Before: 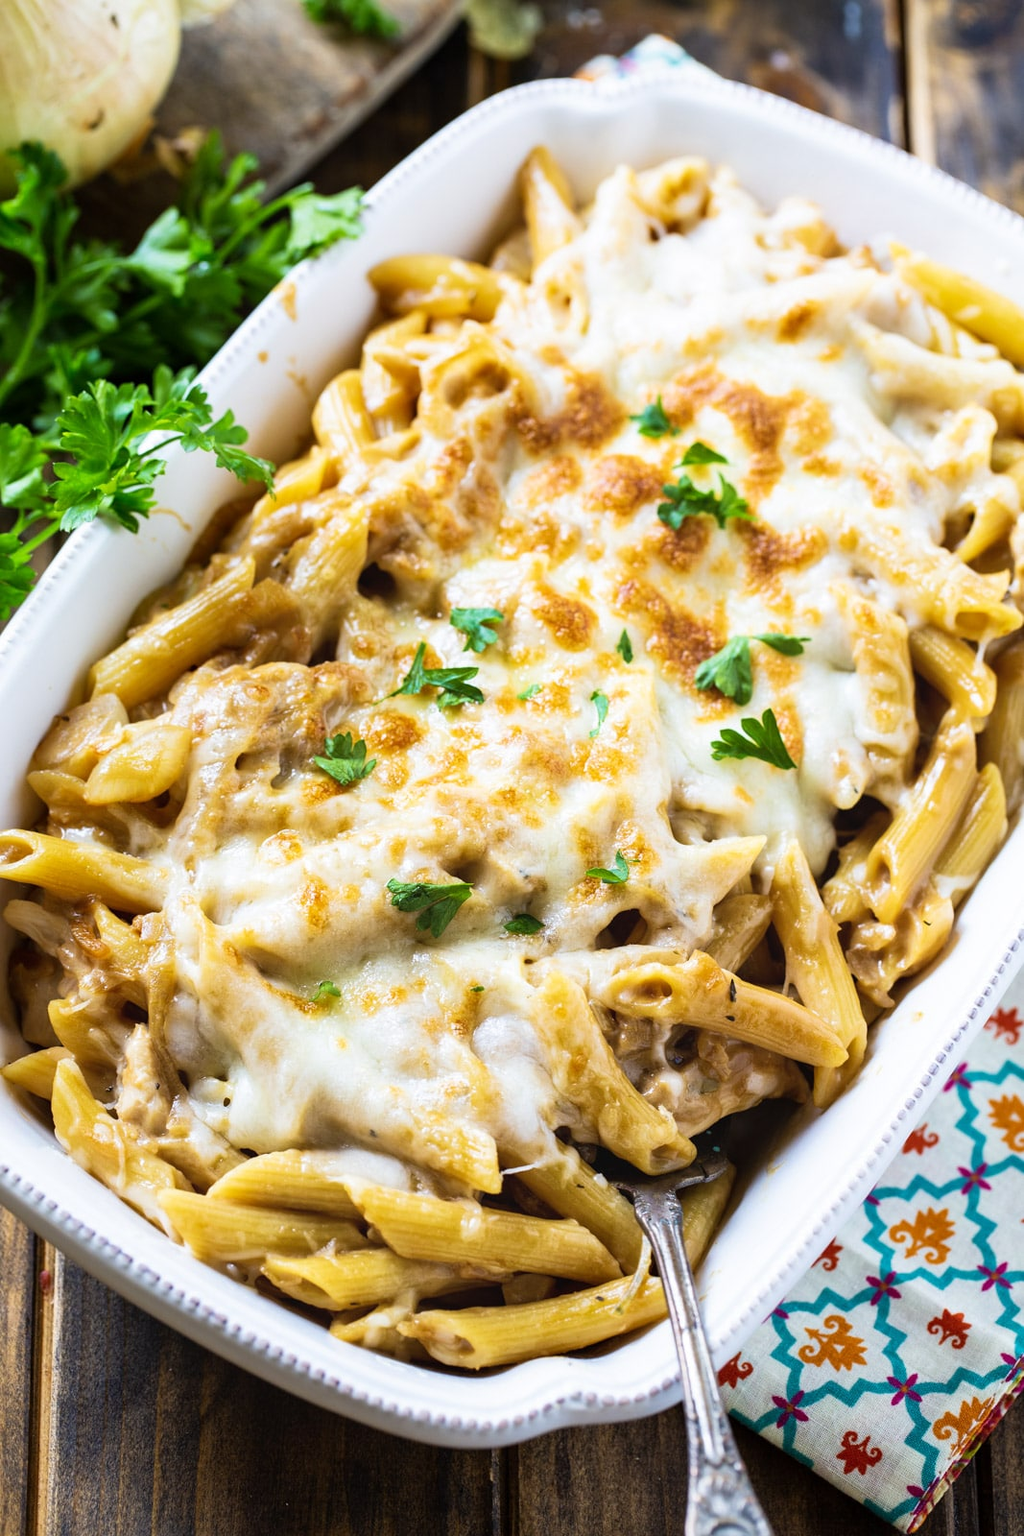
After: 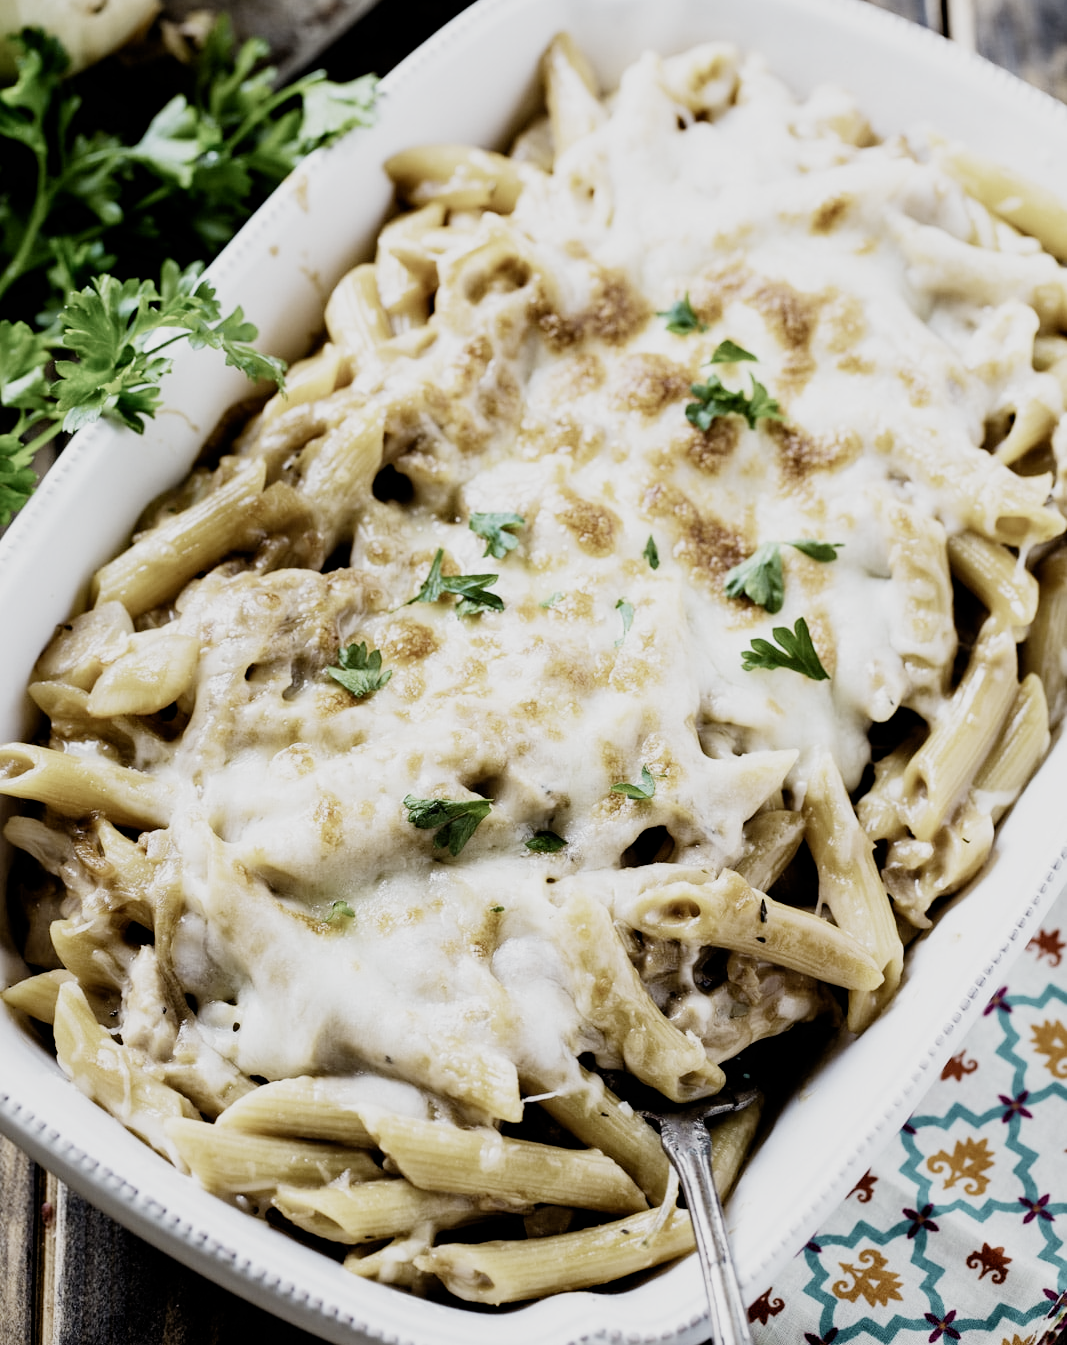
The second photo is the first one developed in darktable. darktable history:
tone equalizer: mask exposure compensation -0.494 EV
crop: top 7.601%, bottom 8.299%
filmic rgb: black relative exposure -5.07 EV, white relative exposure 3.97 EV, hardness 2.88, contrast 1.301, highlights saturation mix -30.52%, preserve chrominance no, color science v4 (2020), contrast in shadows soft
